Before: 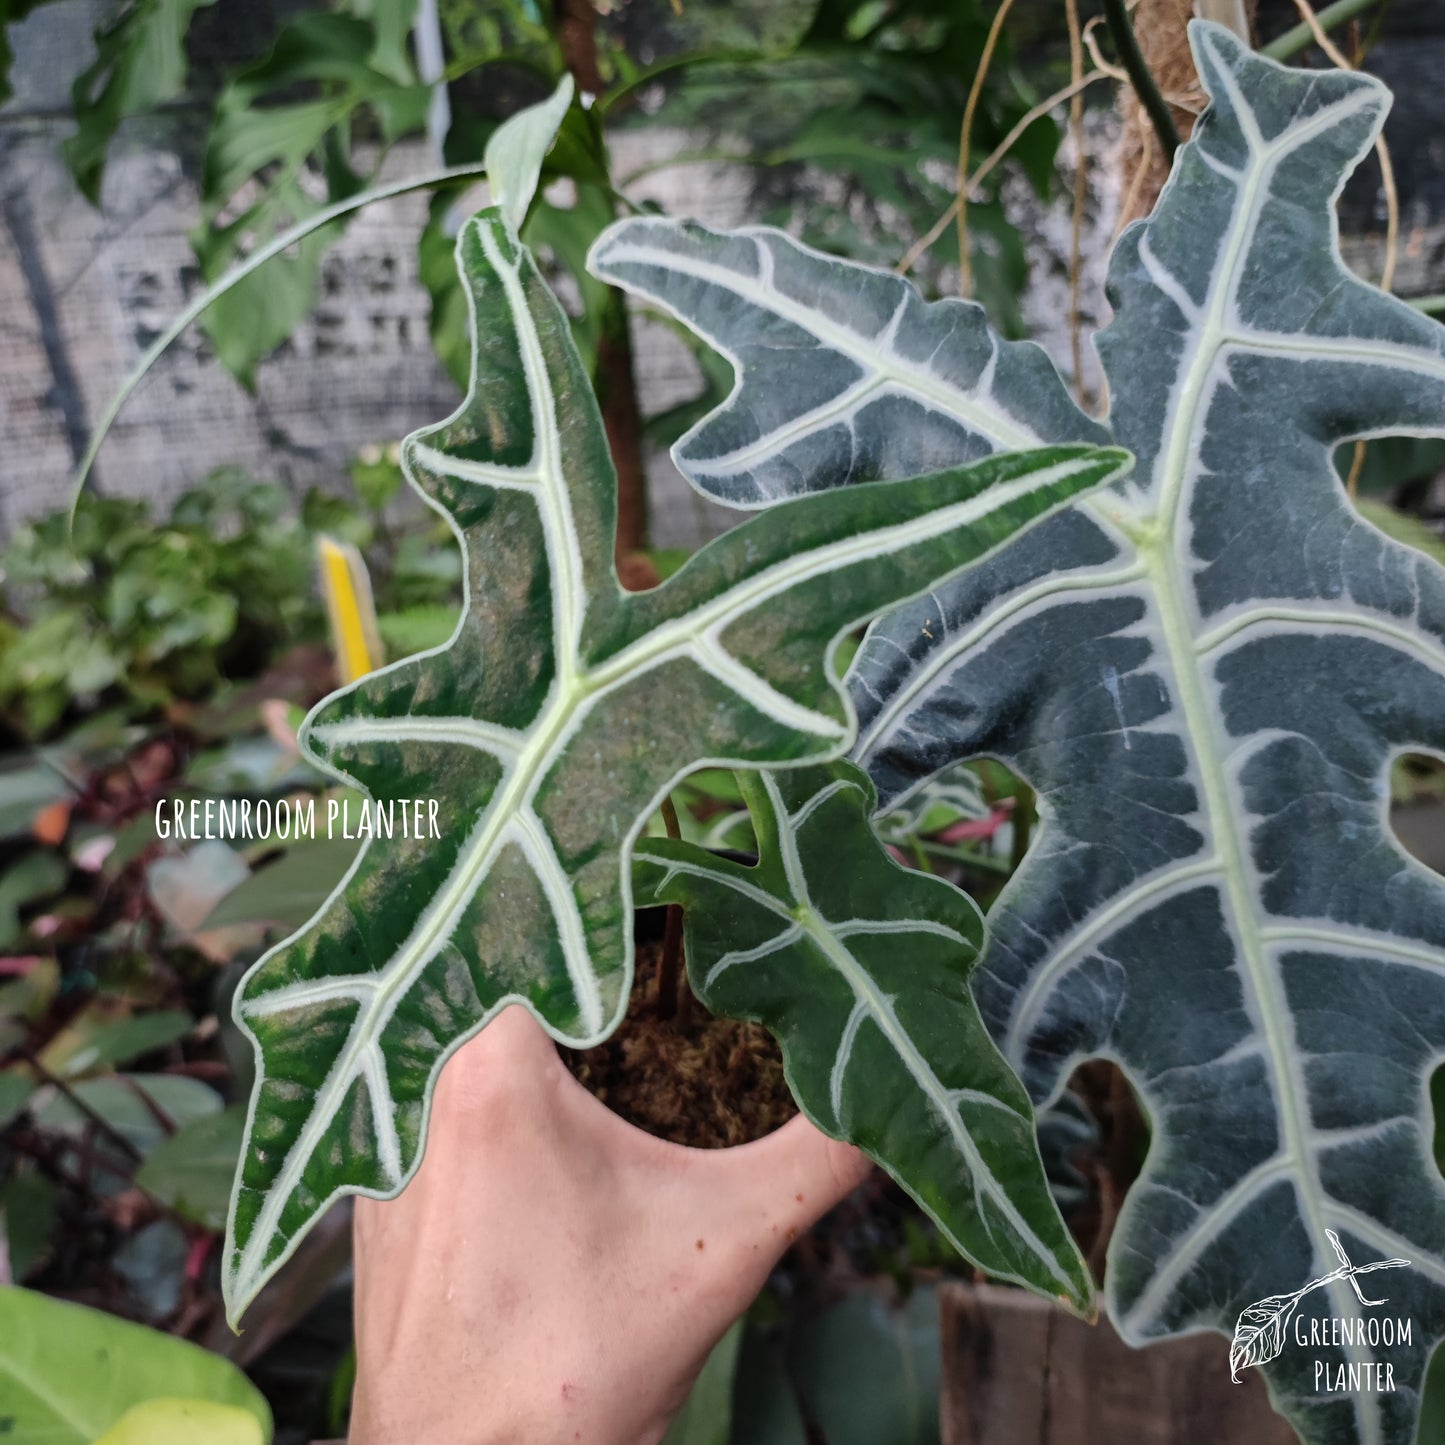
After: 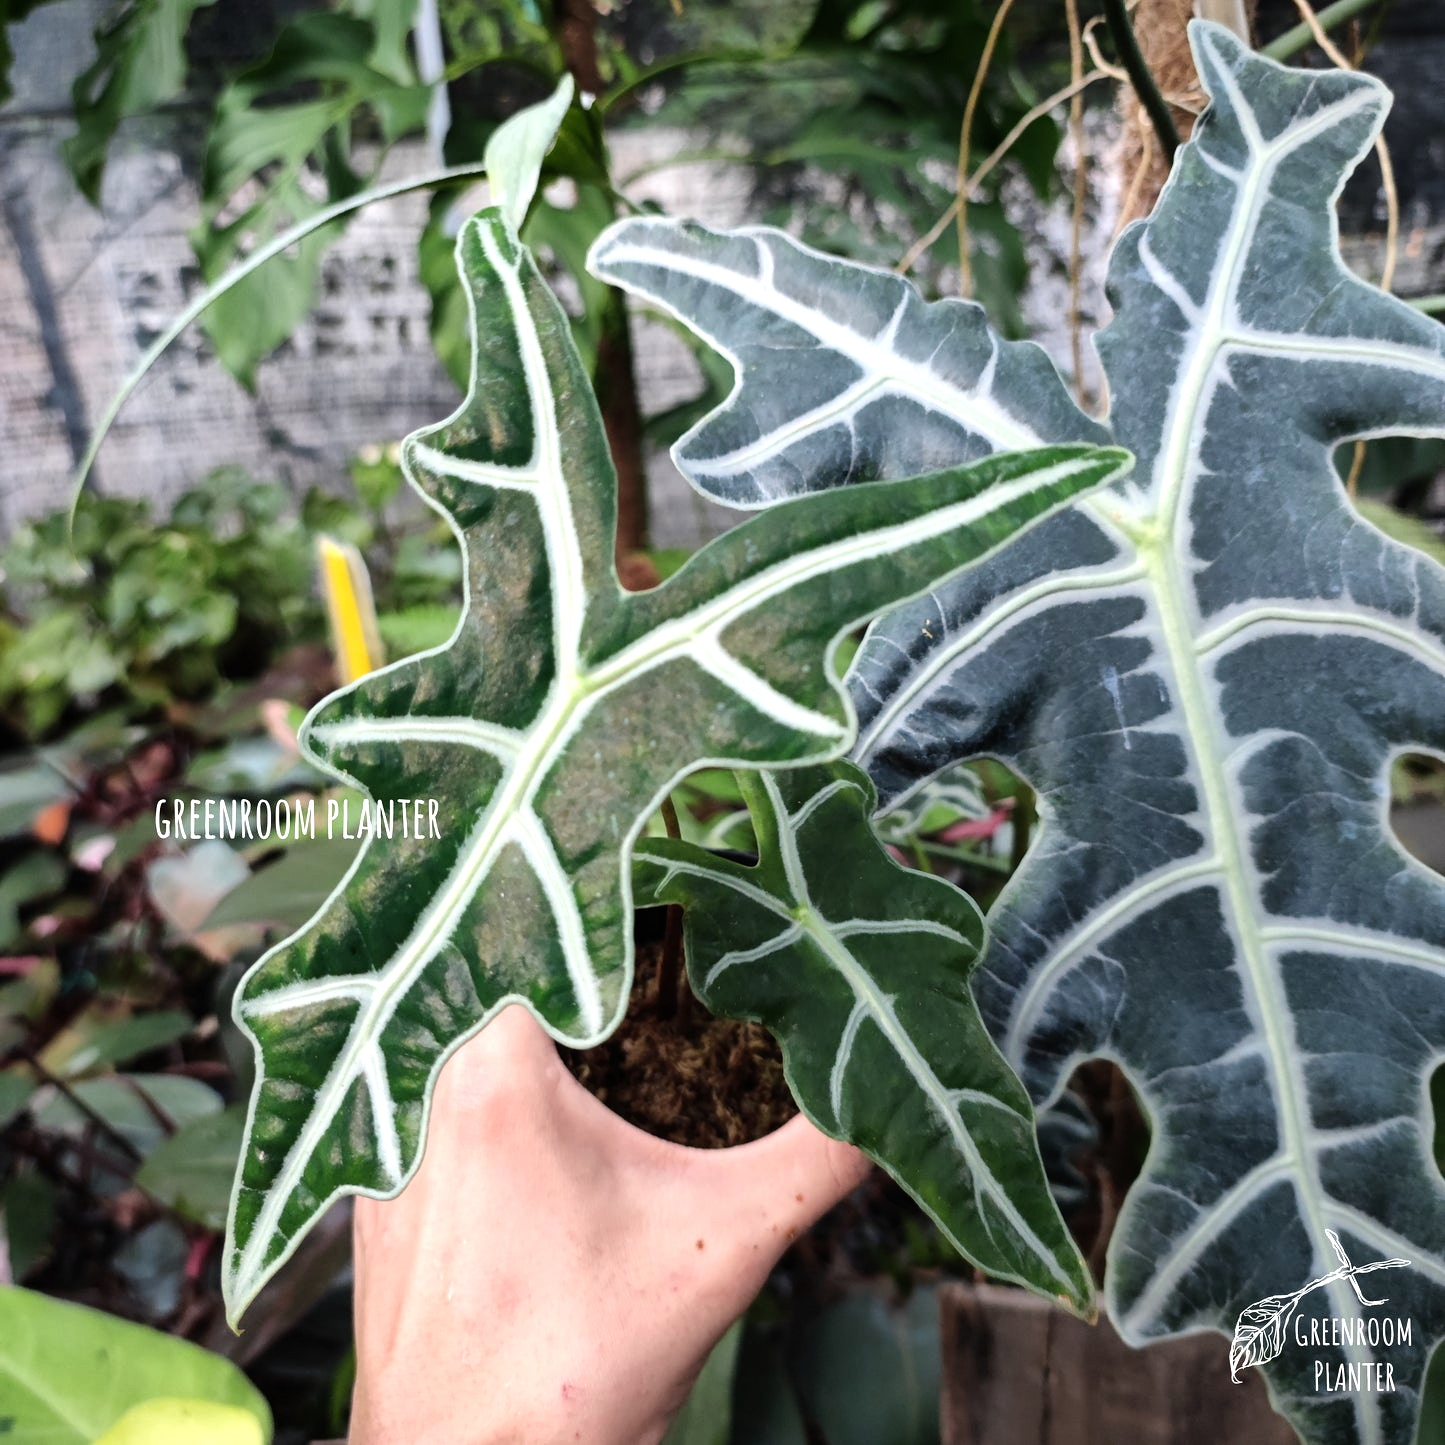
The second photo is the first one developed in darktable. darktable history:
tone equalizer: -8 EV -0.775 EV, -7 EV -0.728 EV, -6 EV -0.589 EV, -5 EV -0.389 EV, -3 EV 0.367 EV, -2 EV 0.6 EV, -1 EV 0.701 EV, +0 EV 0.768 EV, mask exposure compensation -0.507 EV
